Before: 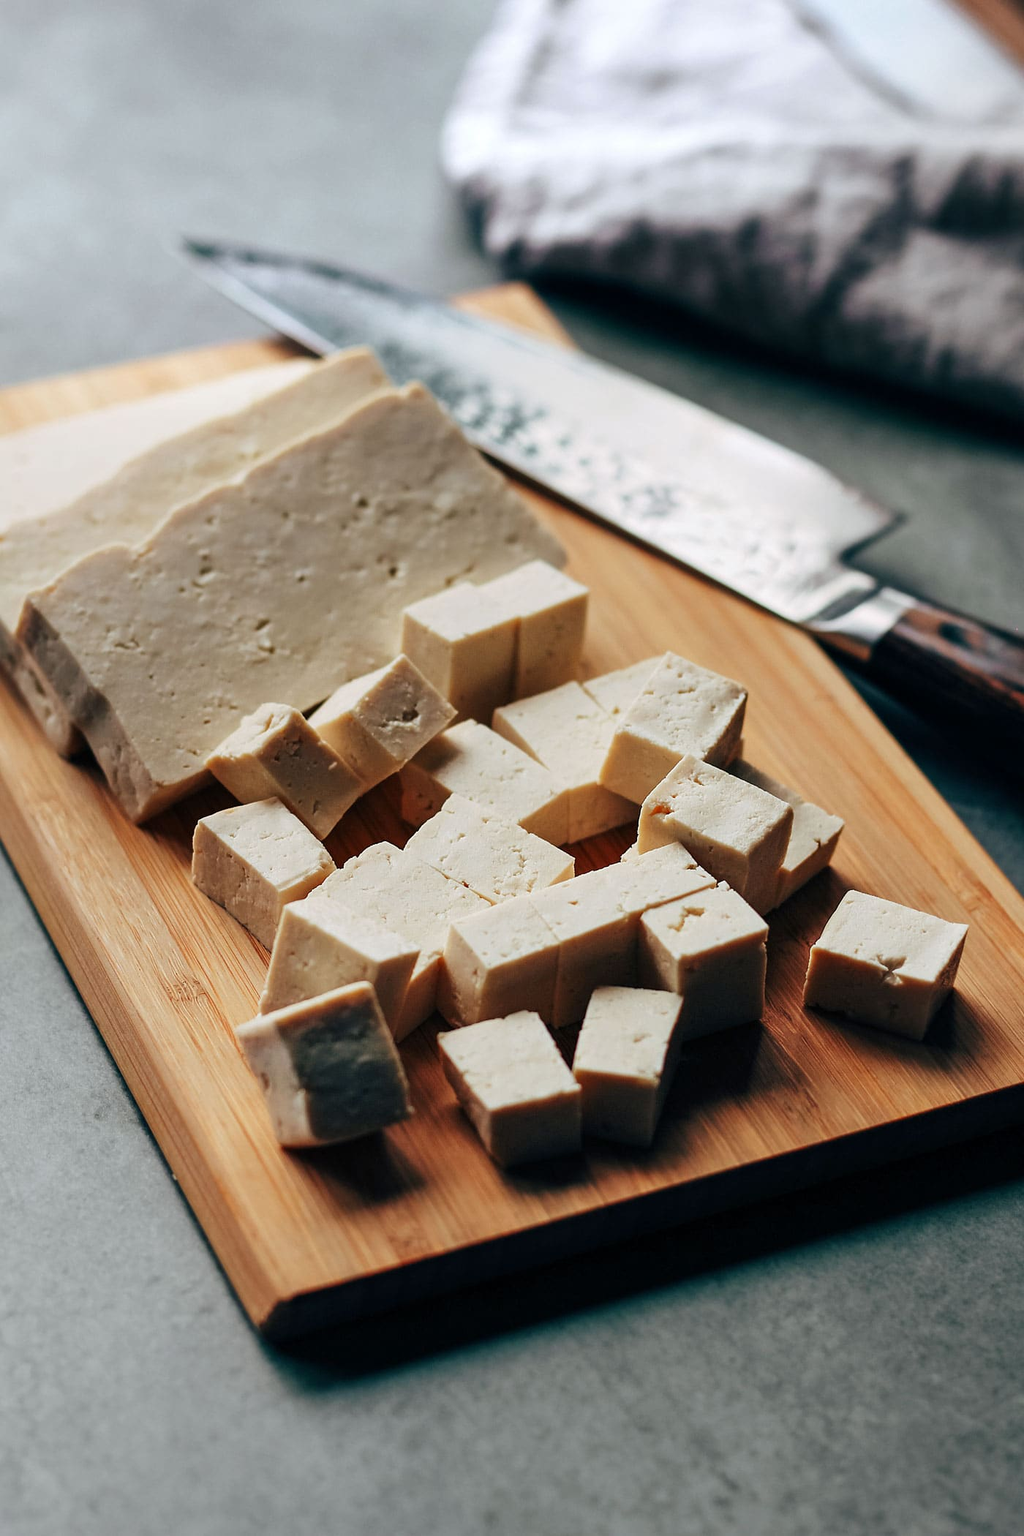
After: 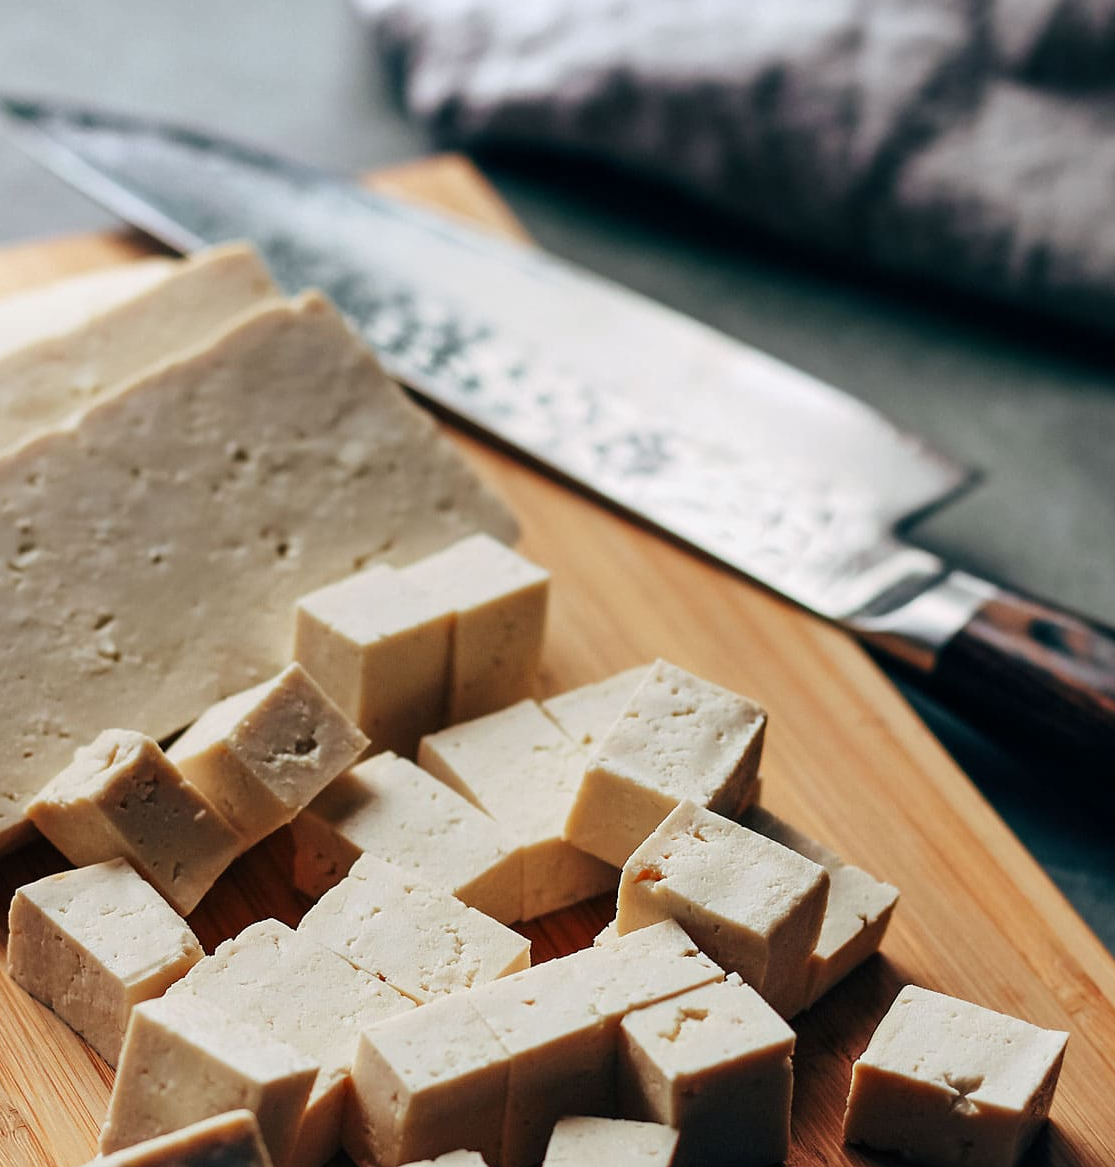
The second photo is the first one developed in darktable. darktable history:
crop: left 18.284%, top 11.092%, right 2.061%, bottom 33.323%
